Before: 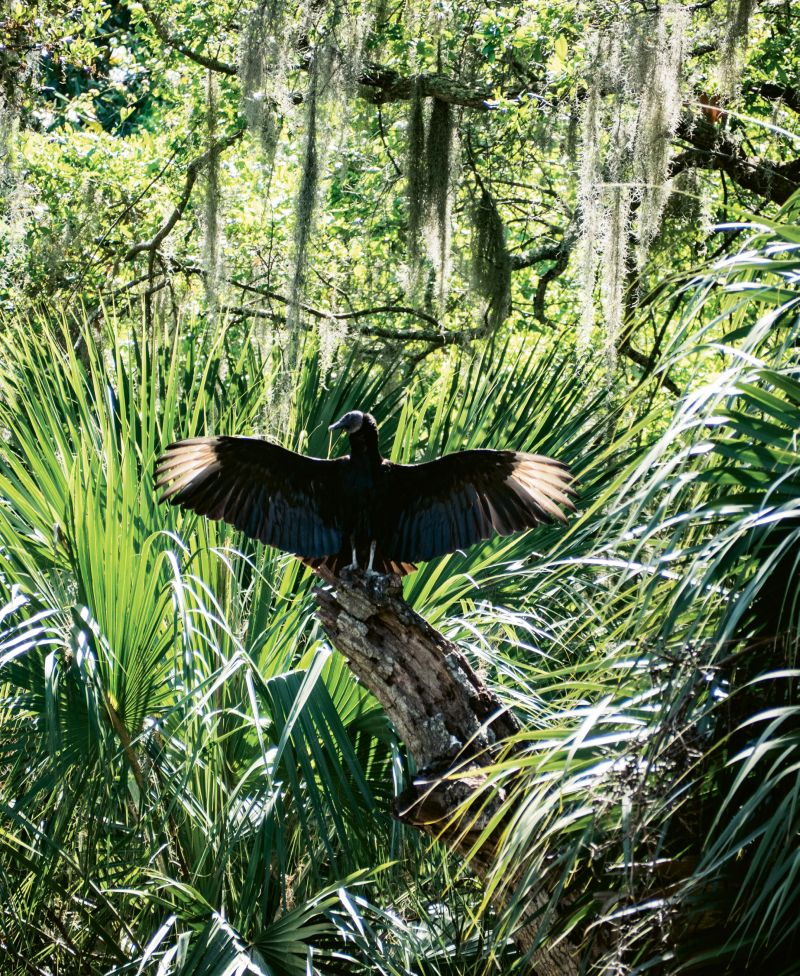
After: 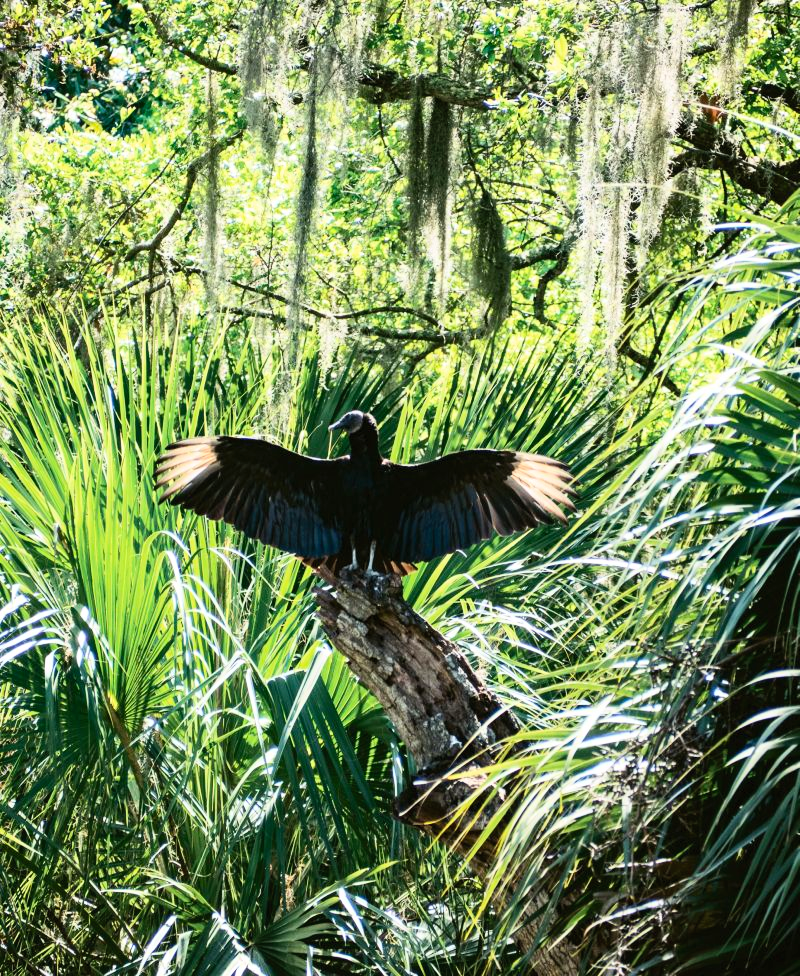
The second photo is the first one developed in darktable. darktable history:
contrast brightness saturation: contrast 0.197, brightness 0.166, saturation 0.225
